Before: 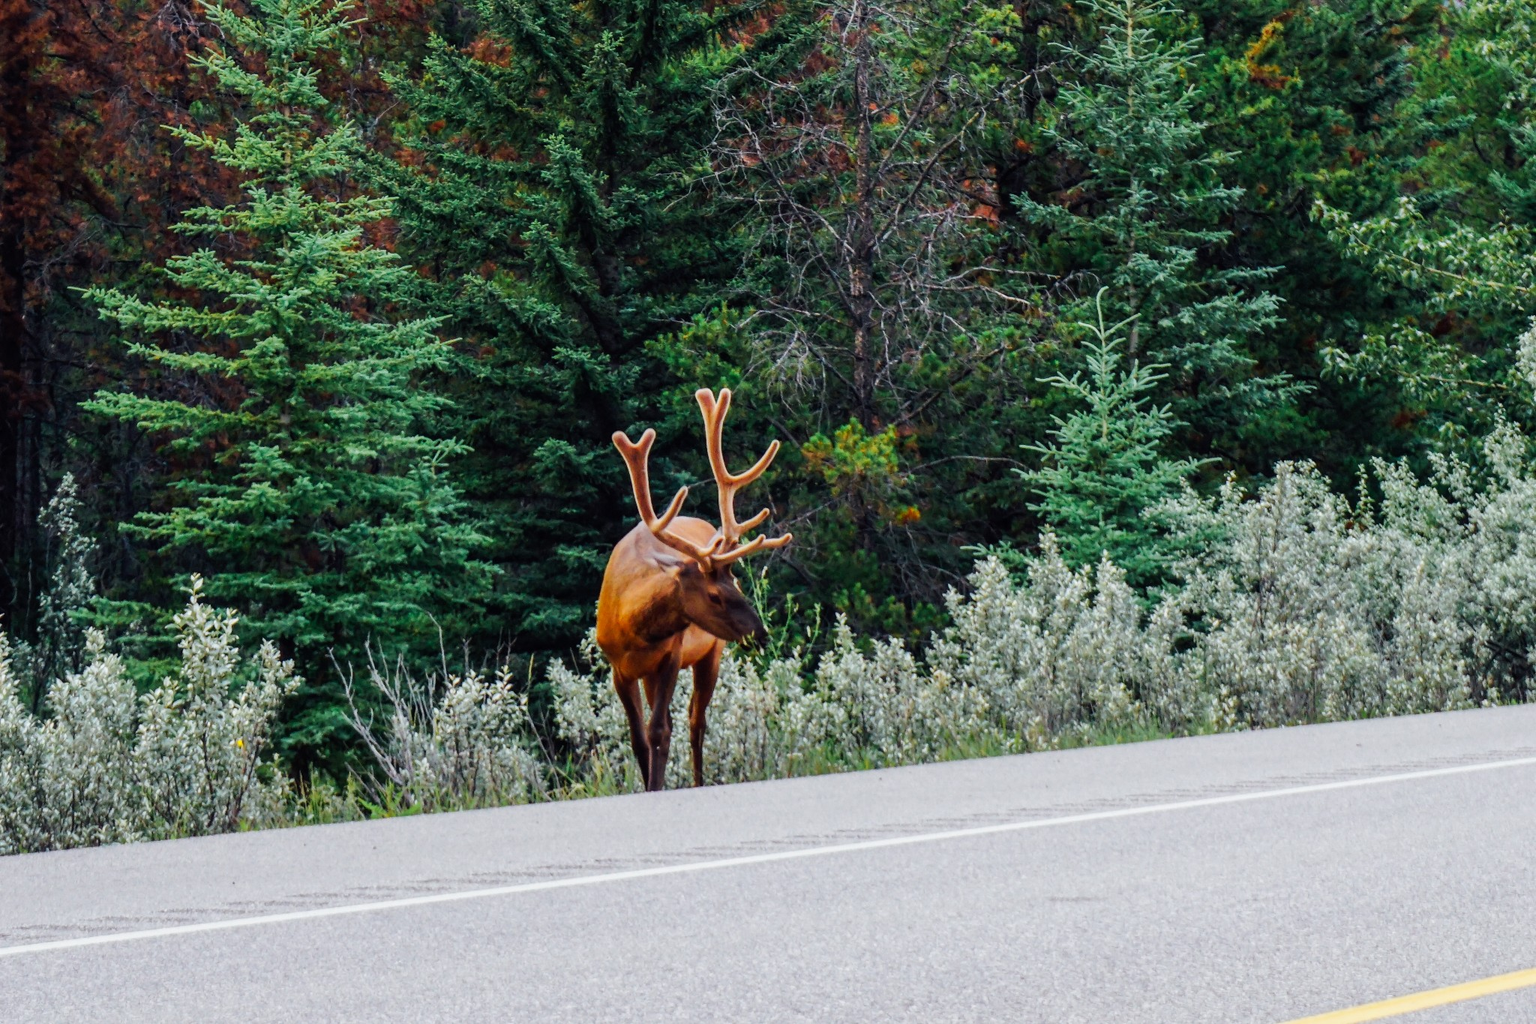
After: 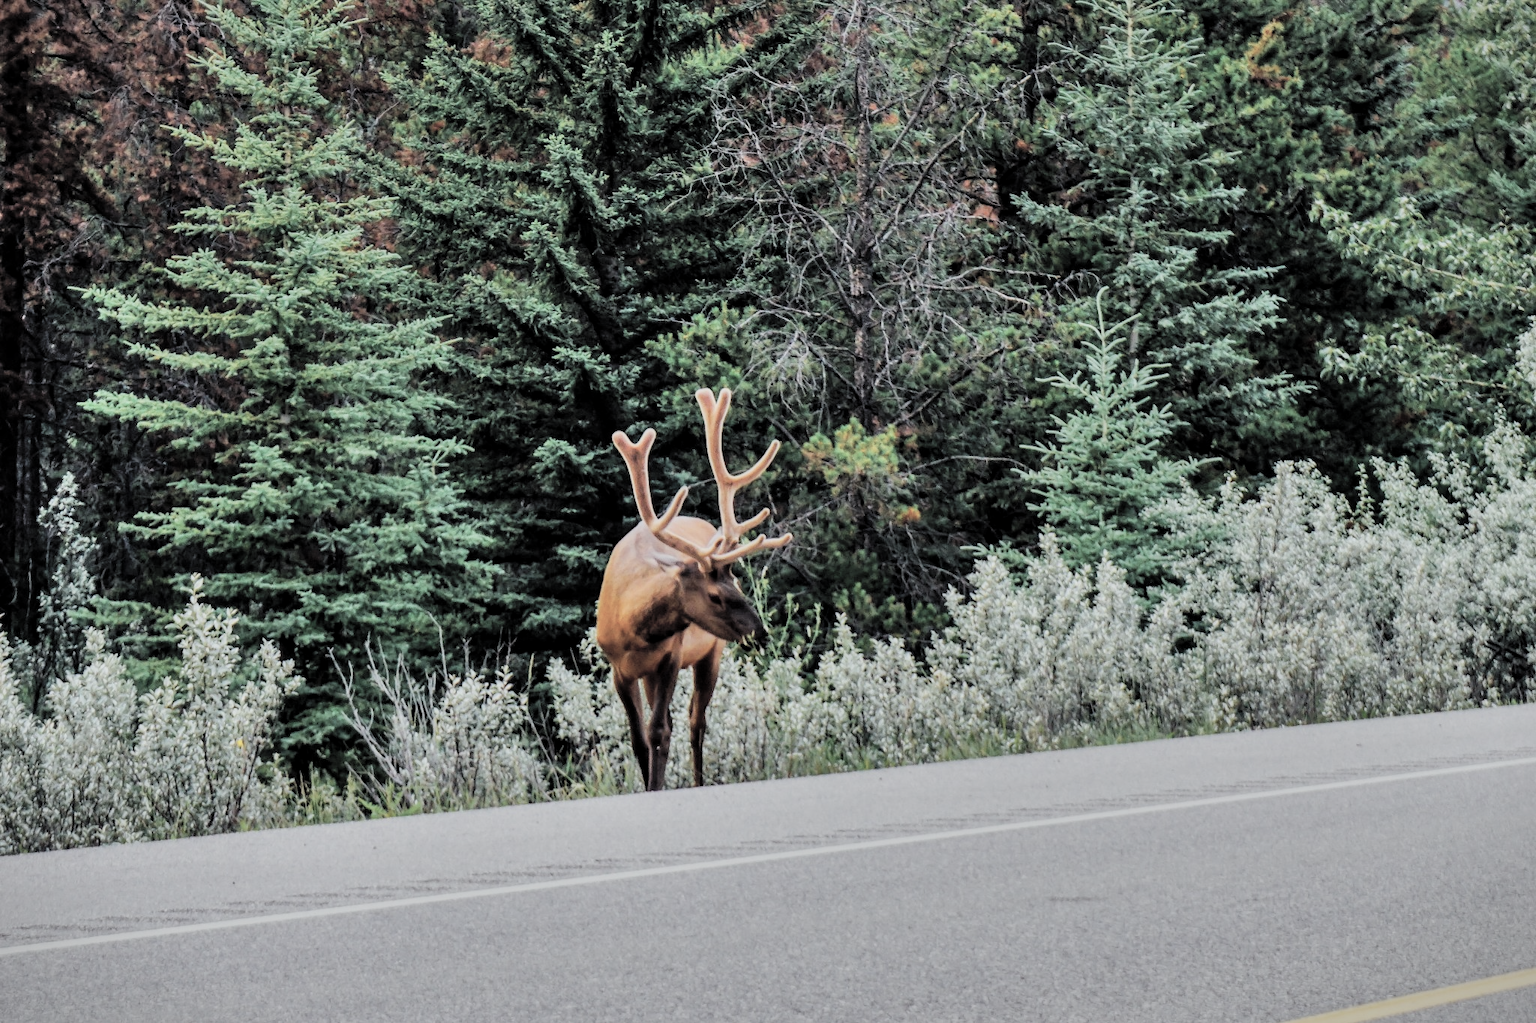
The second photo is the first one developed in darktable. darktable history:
filmic rgb: black relative exposure -7.65 EV, white relative exposure 4.56 EV, threshold 5.95 EV, hardness 3.61, color science v6 (2022), enable highlight reconstruction true
local contrast: highlights 101%, shadows 102%, detail 120%, midtone range 0.2
shadows and highlights: radius 101.48, shadows 50.42, highlights -65.41, soften with gaussian
contrast brightness saturation: brightness 0.188, saturation -0.481
color correction: highlights a* -0.318, highlights b* -0.118
vignetting: fall-off start 100.75%, fall-off radius 72.05%, width/height ratio 1.176, unbound false
